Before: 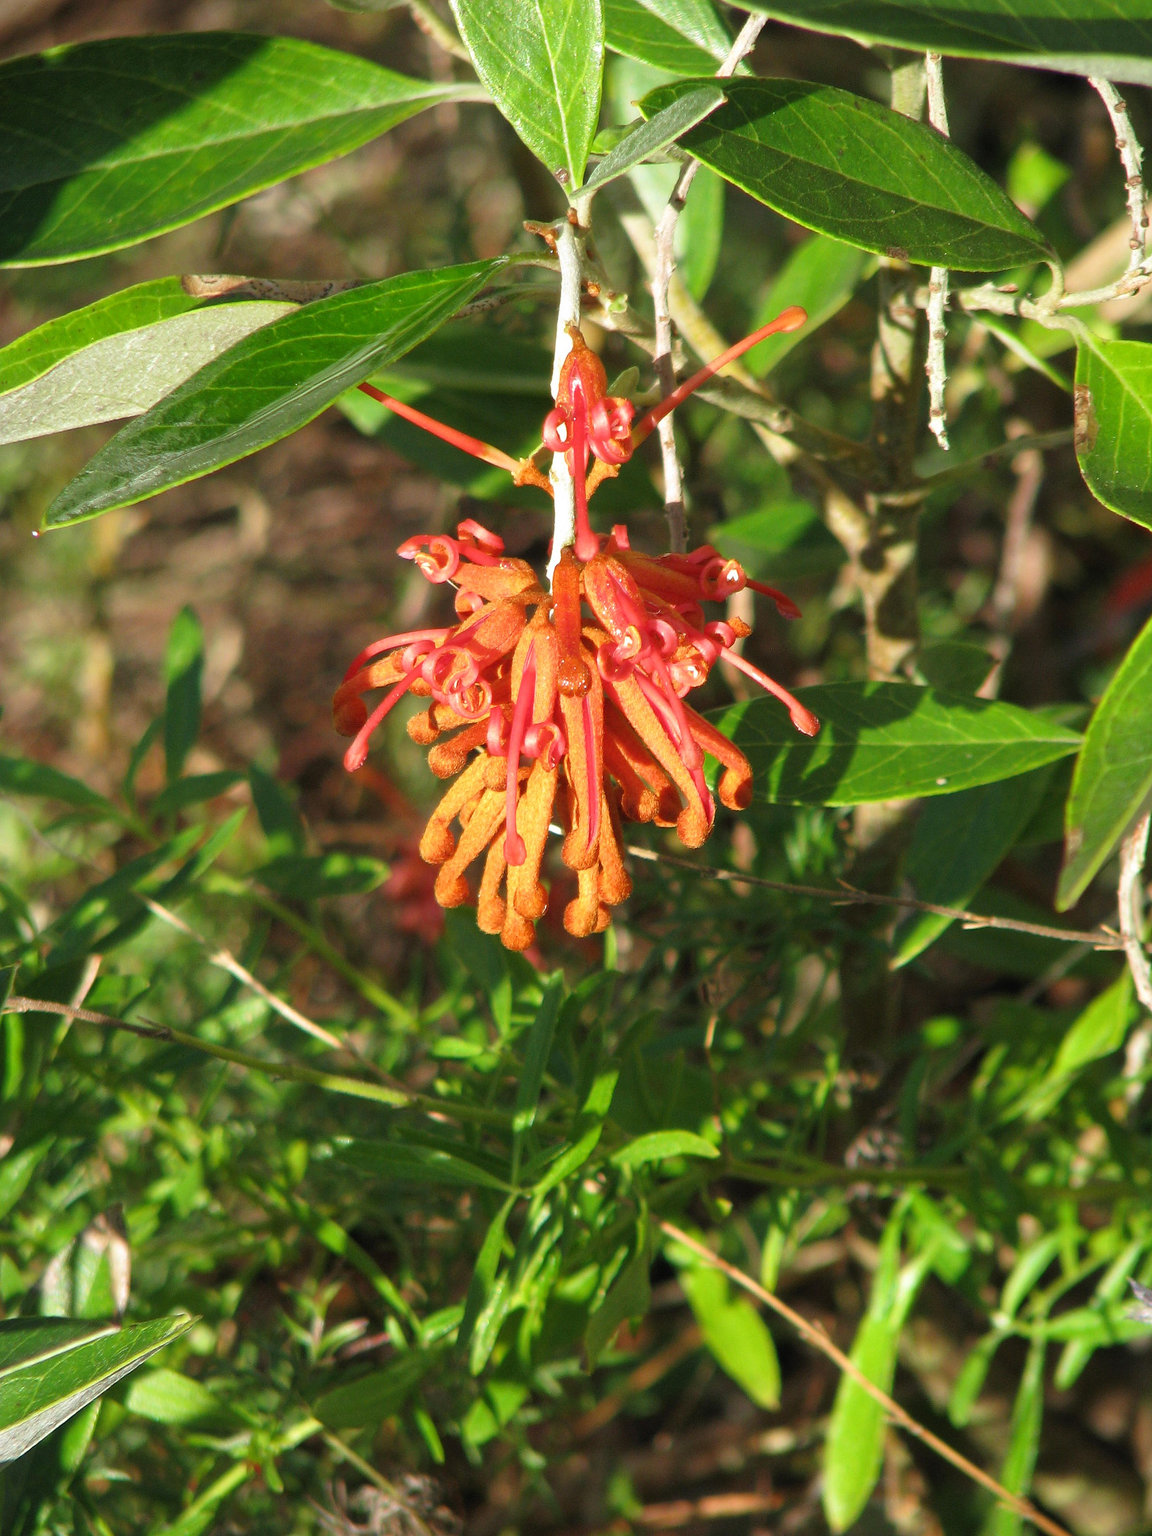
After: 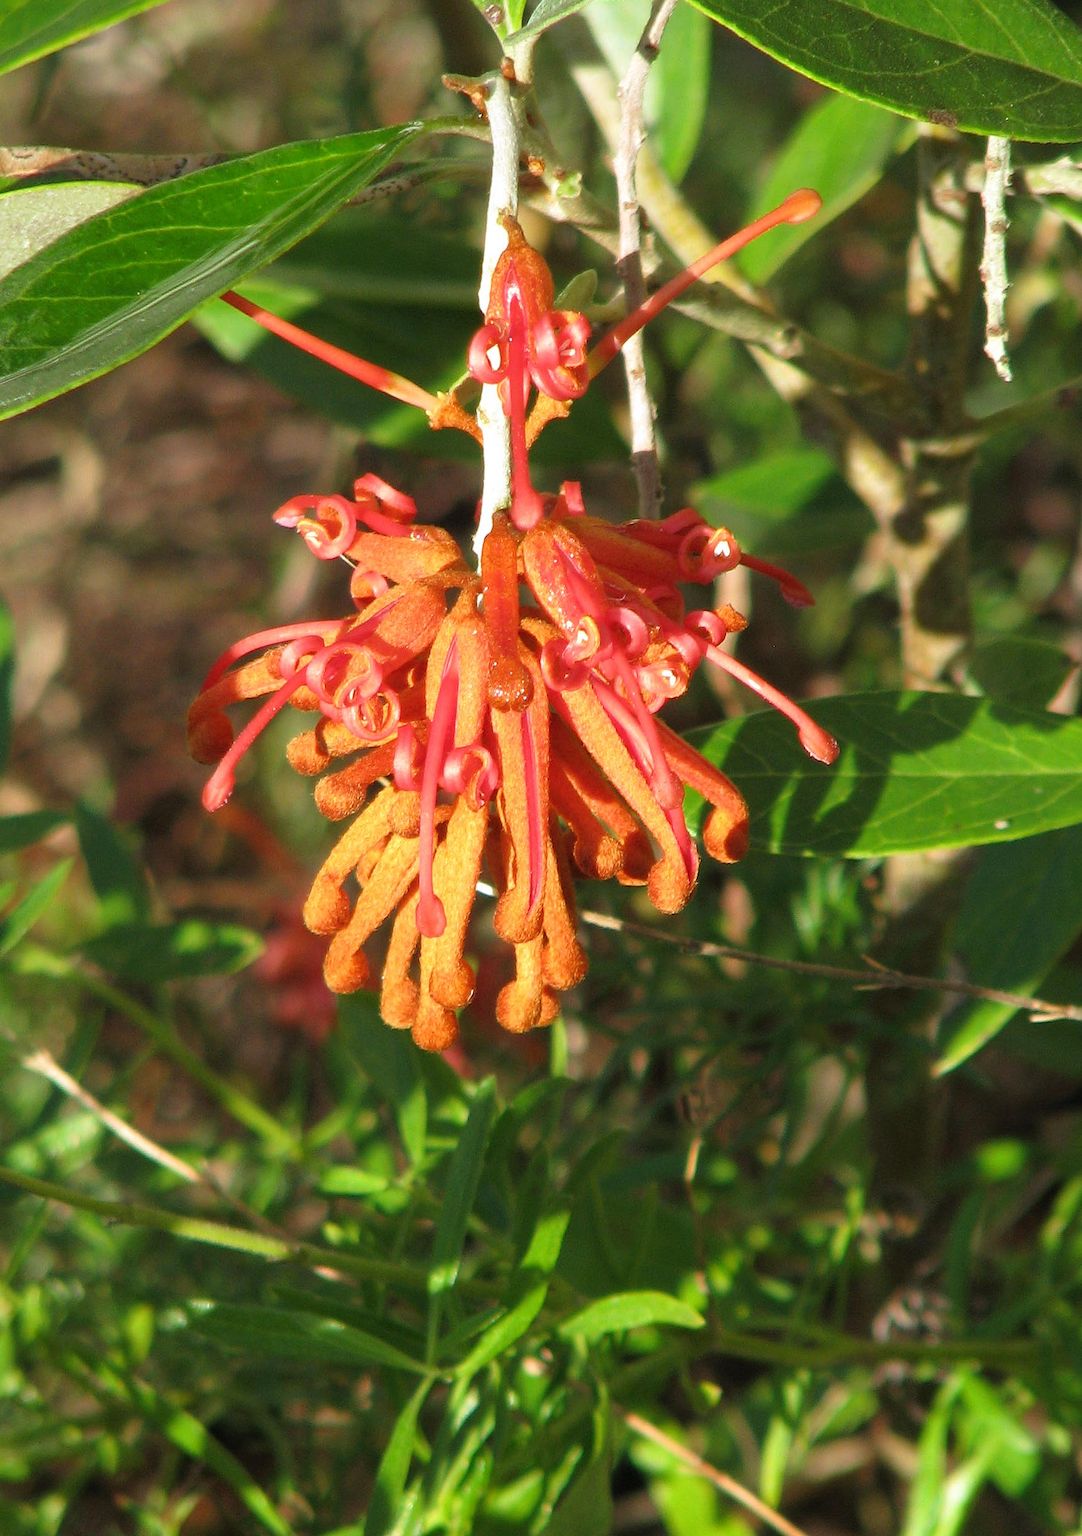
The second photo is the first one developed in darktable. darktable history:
crop and rotate: left 16.778%, top 10.763%, right 12.925%, bottom 14.459%
